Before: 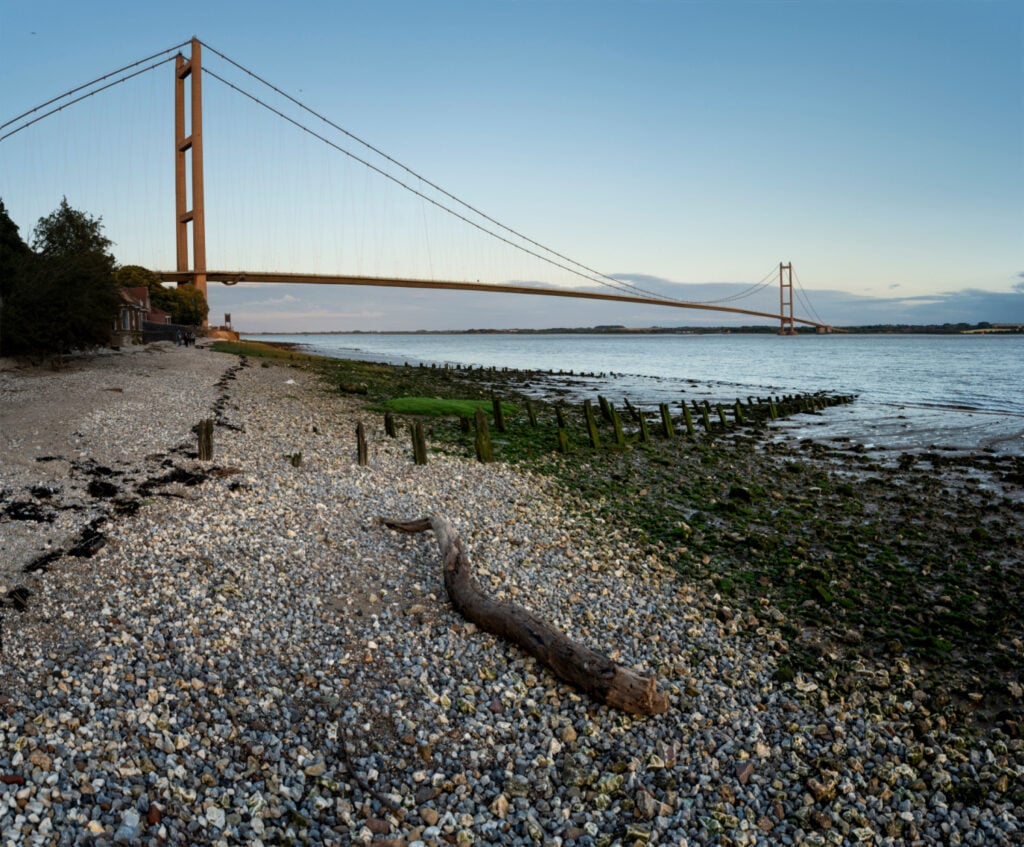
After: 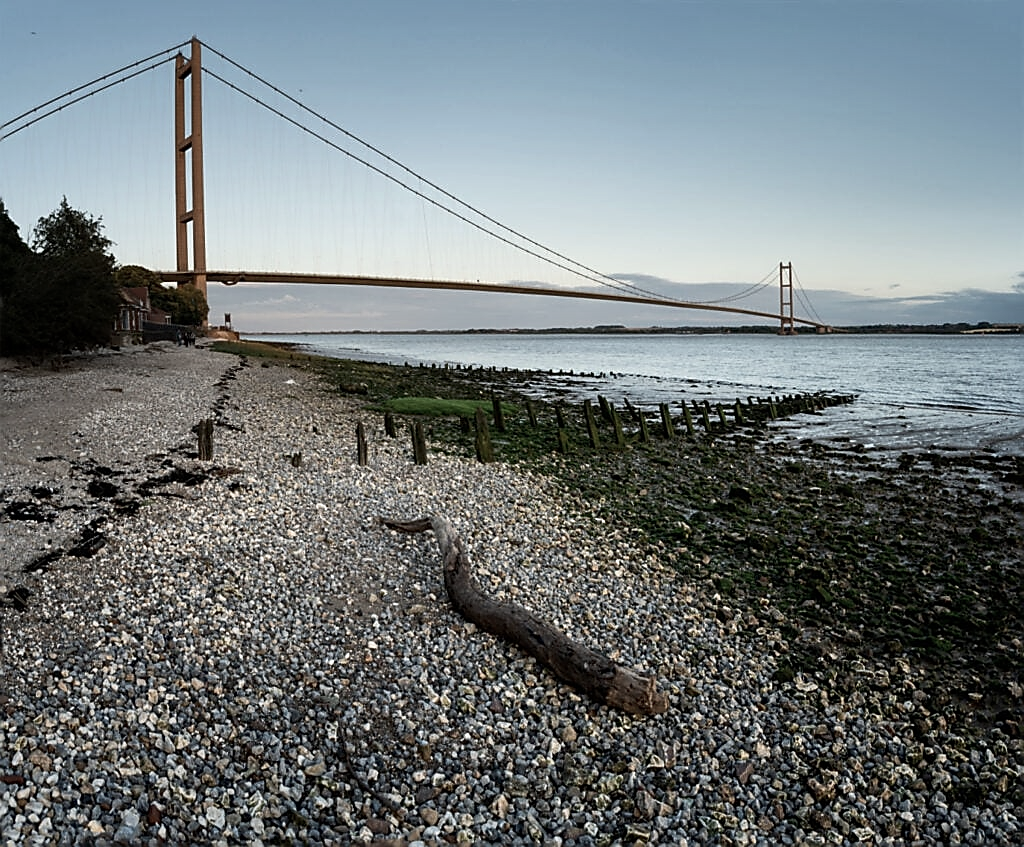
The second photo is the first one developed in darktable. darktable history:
sharpen: radius 1.4, amount 1.25, threshold 0.7
contrast brightness saturation: contrast 0.1, saturation -0.36
shadows and highlights: shadows 12, white point adjustment 1.2, soften with gaussian
